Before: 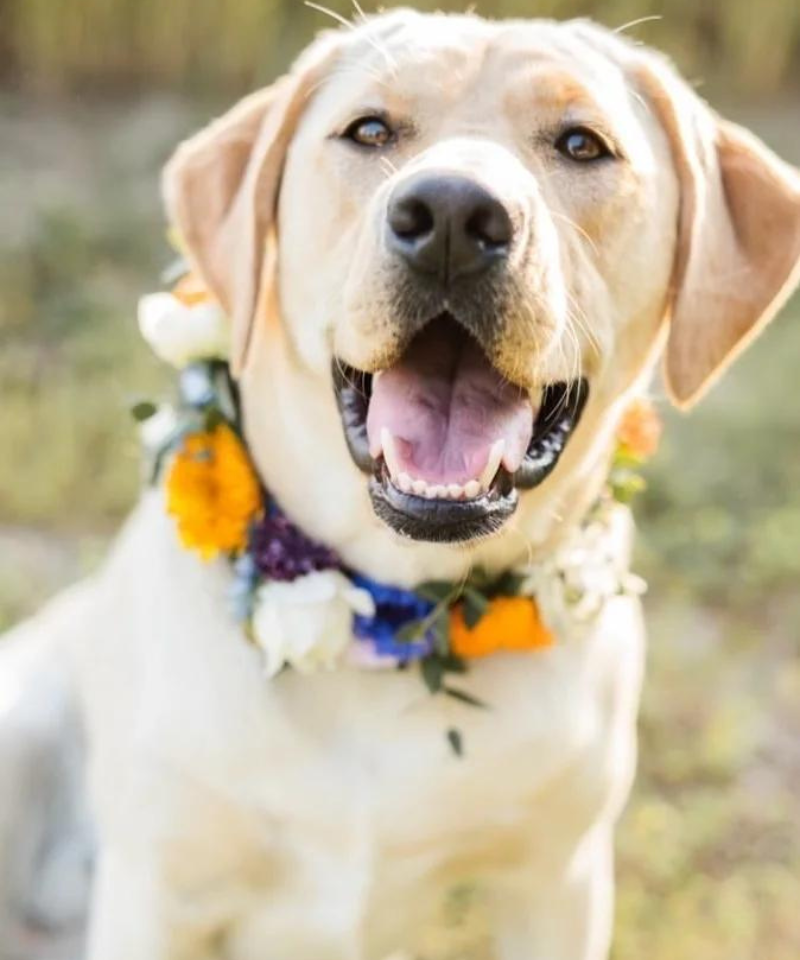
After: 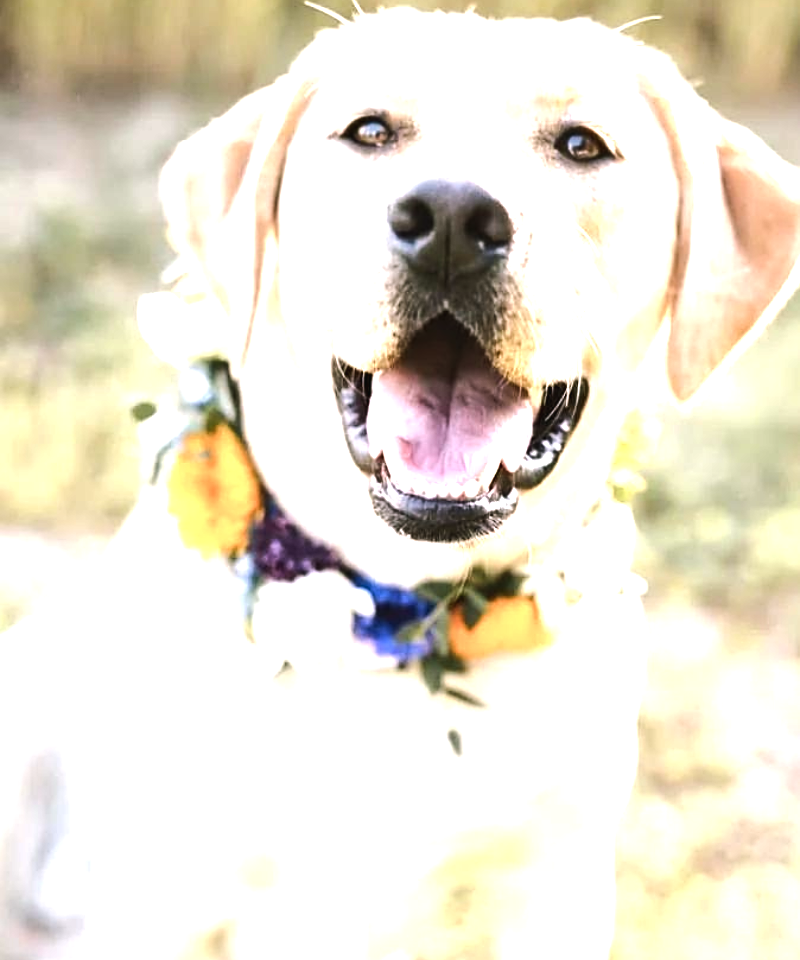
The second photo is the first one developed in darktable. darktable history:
sharpen: on, module defaults
exposure: black level correction 0, exposure 0.6 EV, compensate highlight preservation false
color balance rgb: shadows lift › chroma 2%, shadows lift › hue 135.47°, highlights gain › chroma 2%, highlights gain › hue 291.01°, global offset › luminance 0.5%, perceptual saturation grading › global saturation -10.8%, perceptual saturation grading › highlights -26.83%, perceptual saturation grading › shadows 21.25%, perceptual brilliance grading › highlights 17.77%, perceptual brilliance grading › mid-tones 31.71%, perceptual brilliance grading › shadows -31.01%, global vibrance 24.91%
